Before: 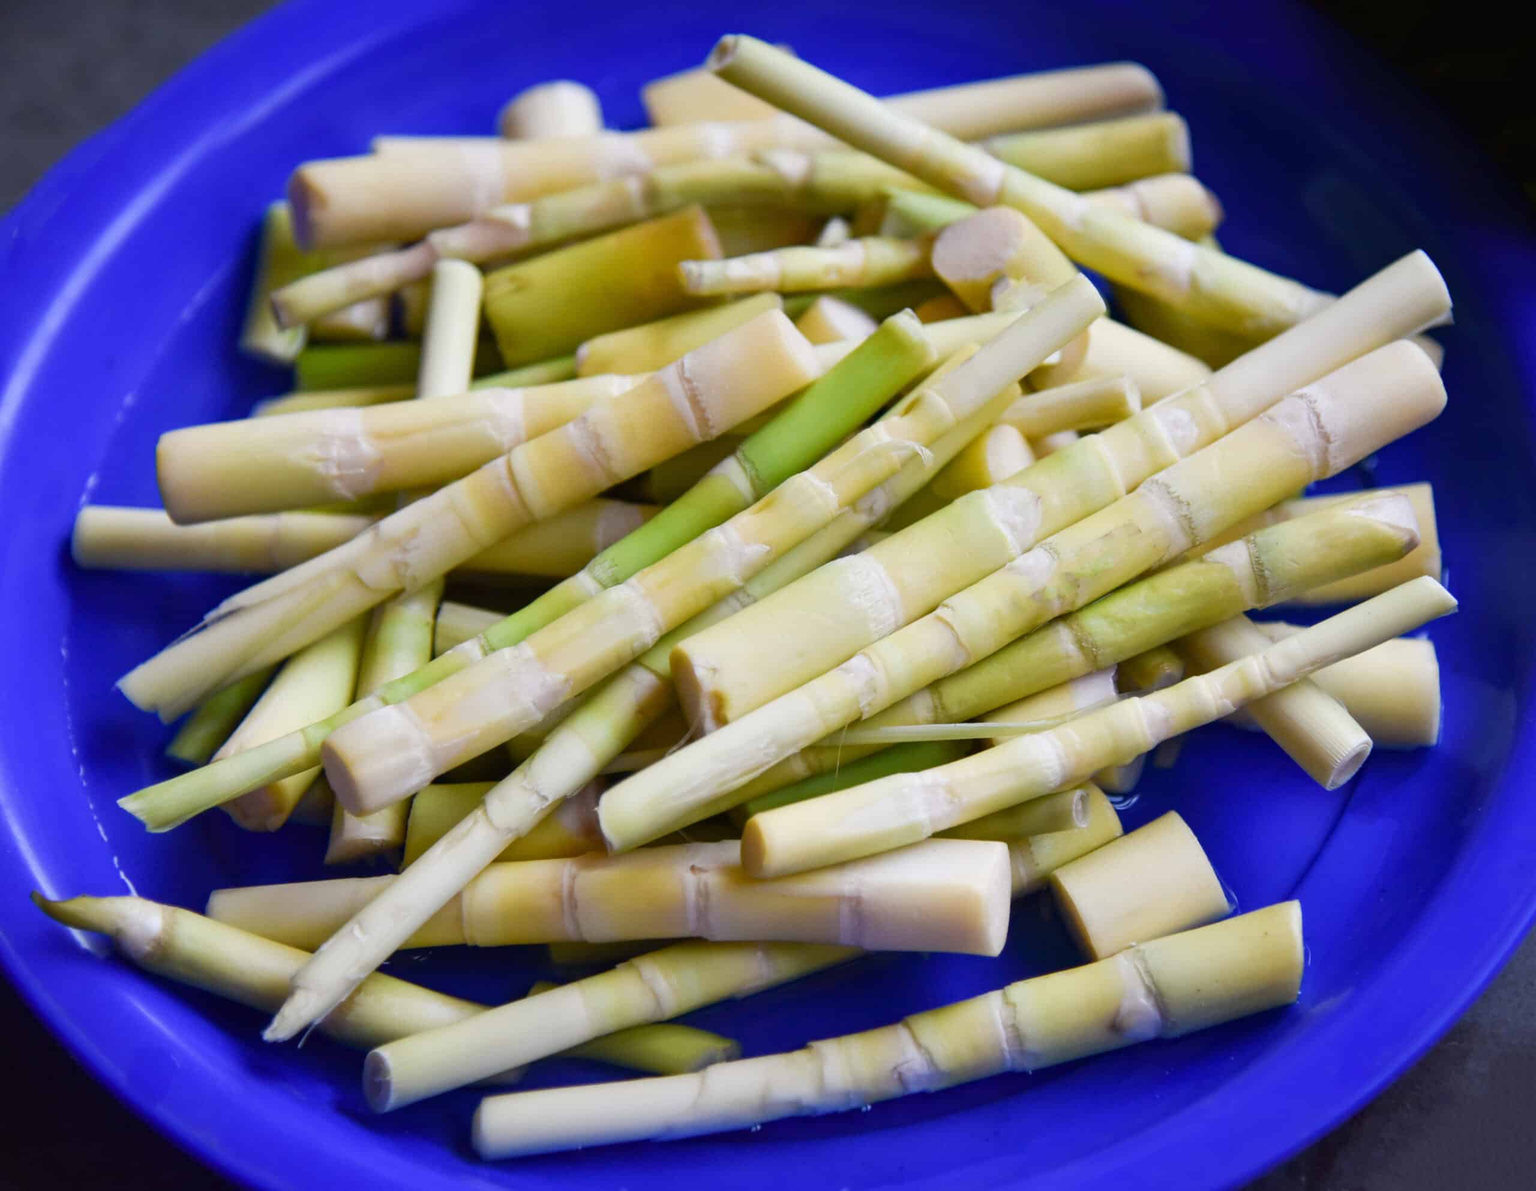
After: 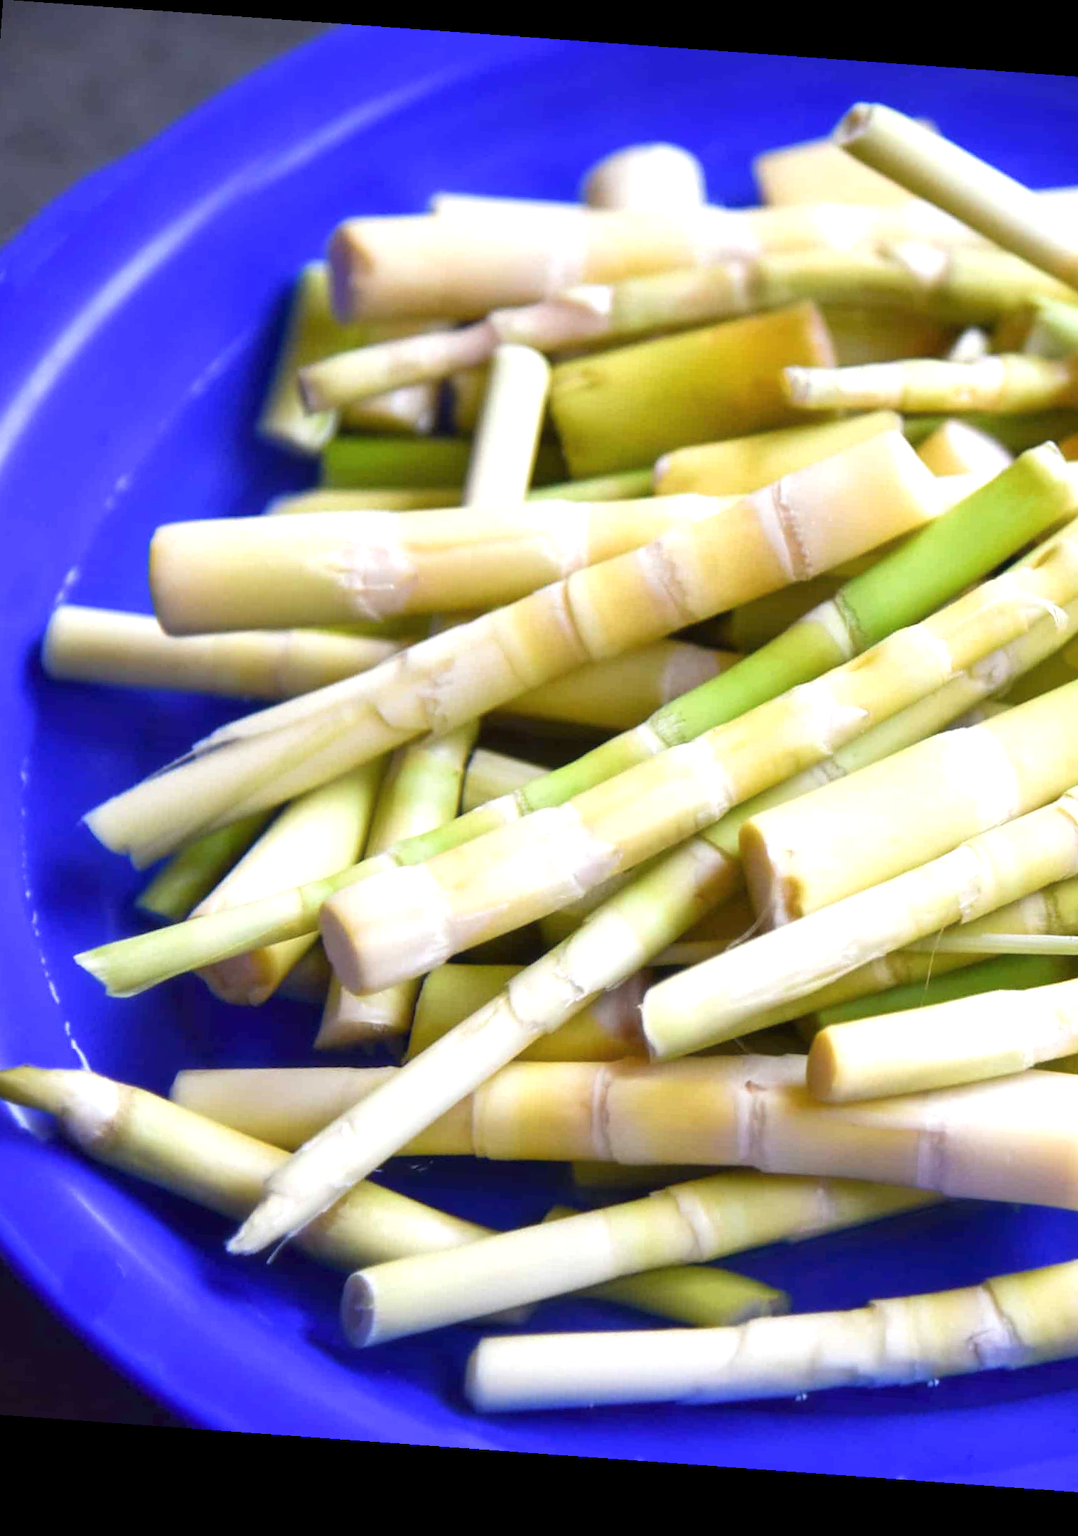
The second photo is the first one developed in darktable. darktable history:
crop: left 5.114%, right 38.589%
exposure: exposure 0.781 EV, compensate highlight preservation false
rotate and perspective: rotation 4.1°, automatic cropping off
haze removal: strength -0.1, adaptive false
